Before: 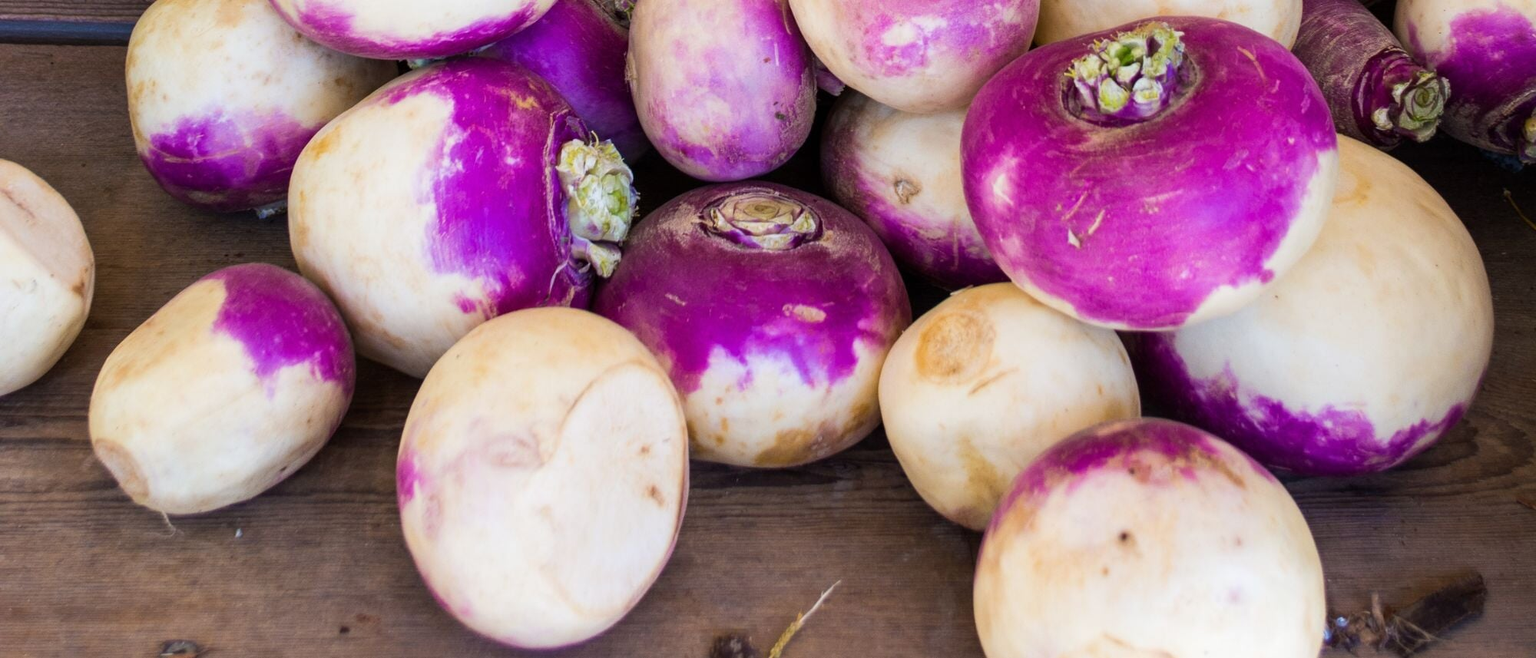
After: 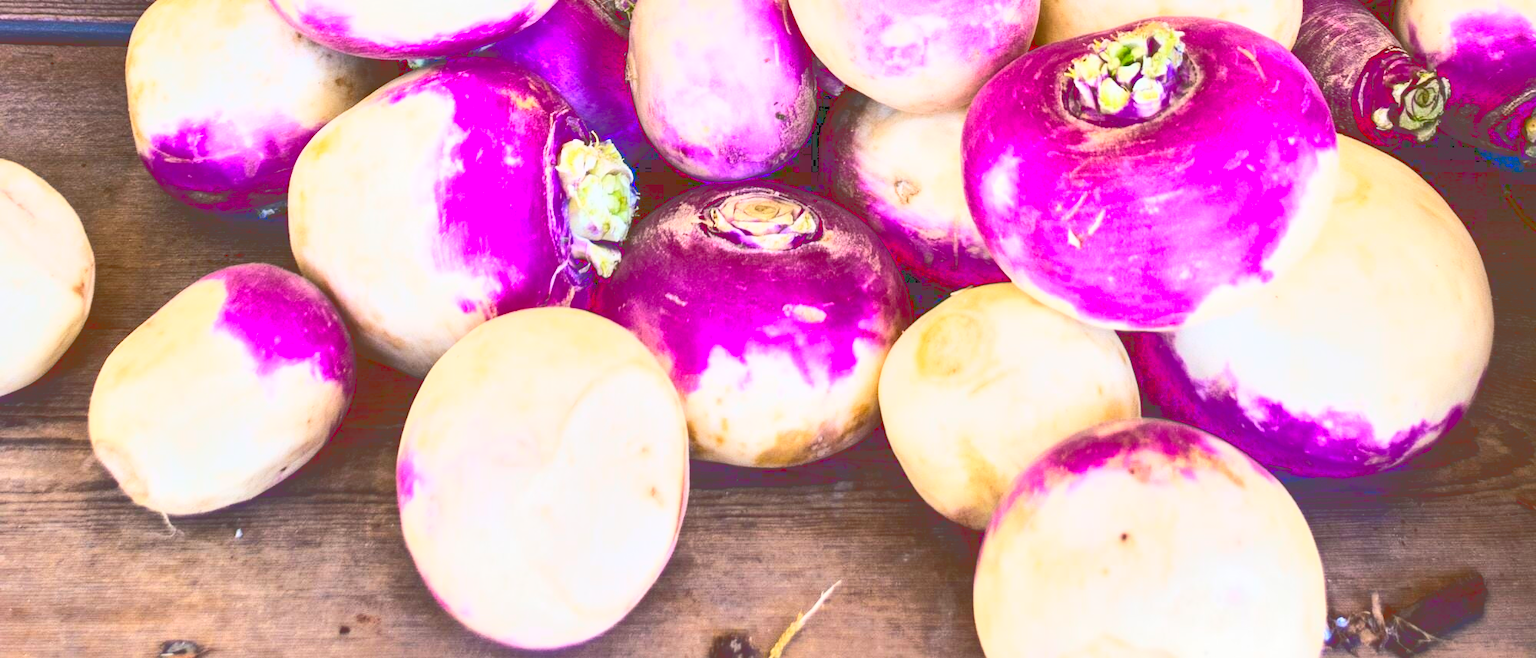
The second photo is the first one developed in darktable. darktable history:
tone curve: curves: ch0 [(0, 0) (0.003, 0.279) (0.011, 0.287) (0.025, 0.295) (0.044, 0.304) (0.069, 0.316) (0.1, 0.319) (0.136, 0.316) (0.177, 0.32) (0.224, 0.359) (0.277, 0.421) (0.335, 0.511) (0.399, 0.639) (0.468, 0.734) (0.543, 0.827) (0.623, 0.89) (0.709, 0.944) (0.801, 0.965) (0.898, 0.968) (1, 1)], color space Lab, linked channels, preserve colors none
local contrast: mode bilateral grid, contrast 21, coarseness 50, detail 132%, midtone range 0.2
